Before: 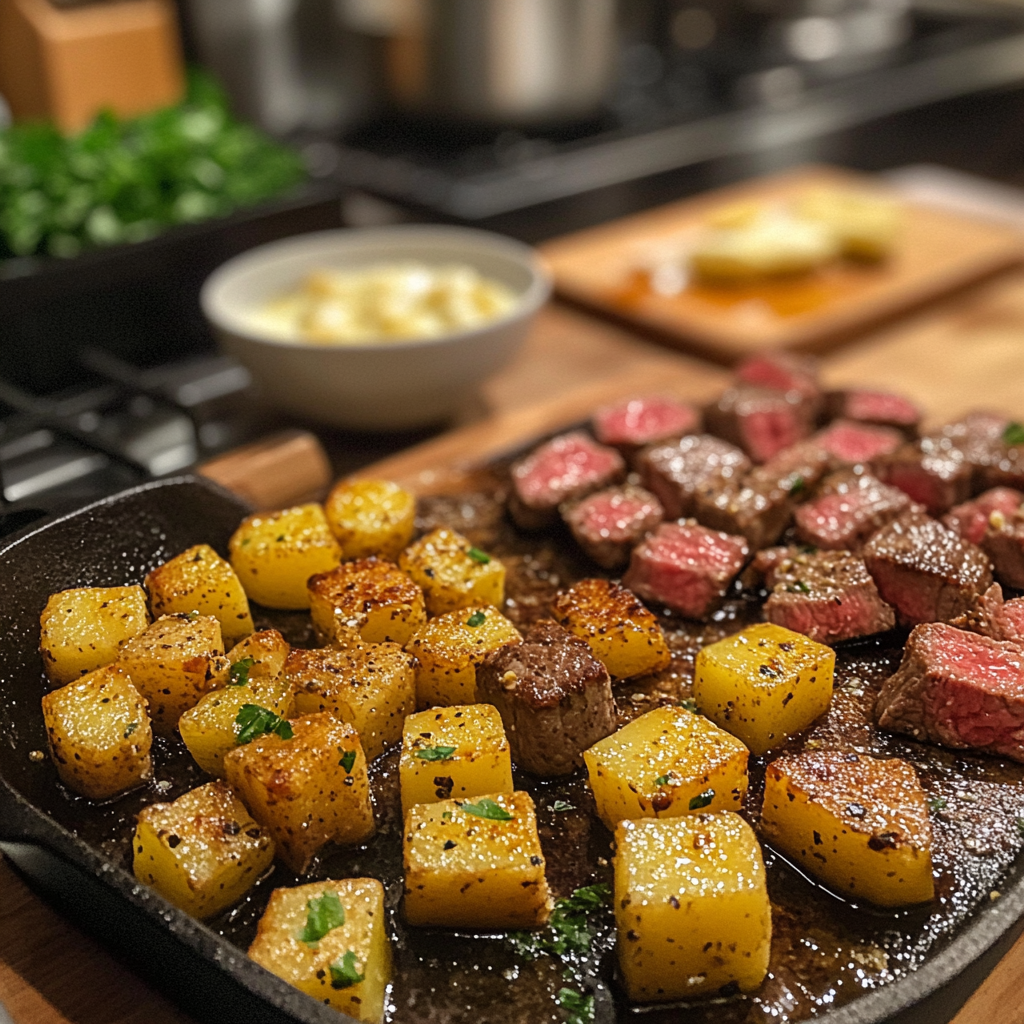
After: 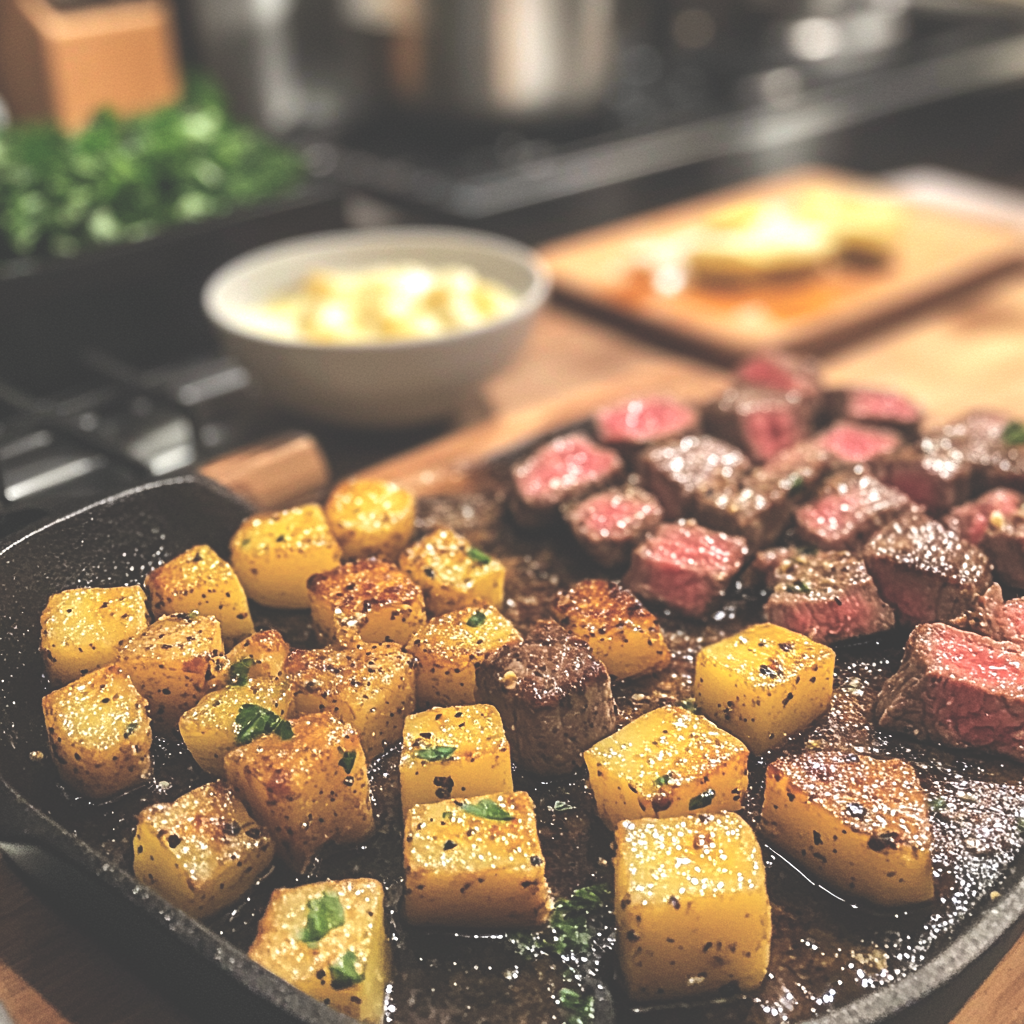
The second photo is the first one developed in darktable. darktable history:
exposure: black level correction -0.062, exposure -0.05 EV, compensate highlight preservation false
tone equalizer: -8 EV -0.75 EV, -7 EV -0.7 EV, -6 EV -0.6 EV, -5 EV -0.4 EV, -3 EV 0.4 EV, -2 EV 0.6 EV, -1 EV 0.7 EV, +0 EV 0.75 EV, edges refinement/feathering 500, mask exposure compensation -1.57 EV, preserve details no
